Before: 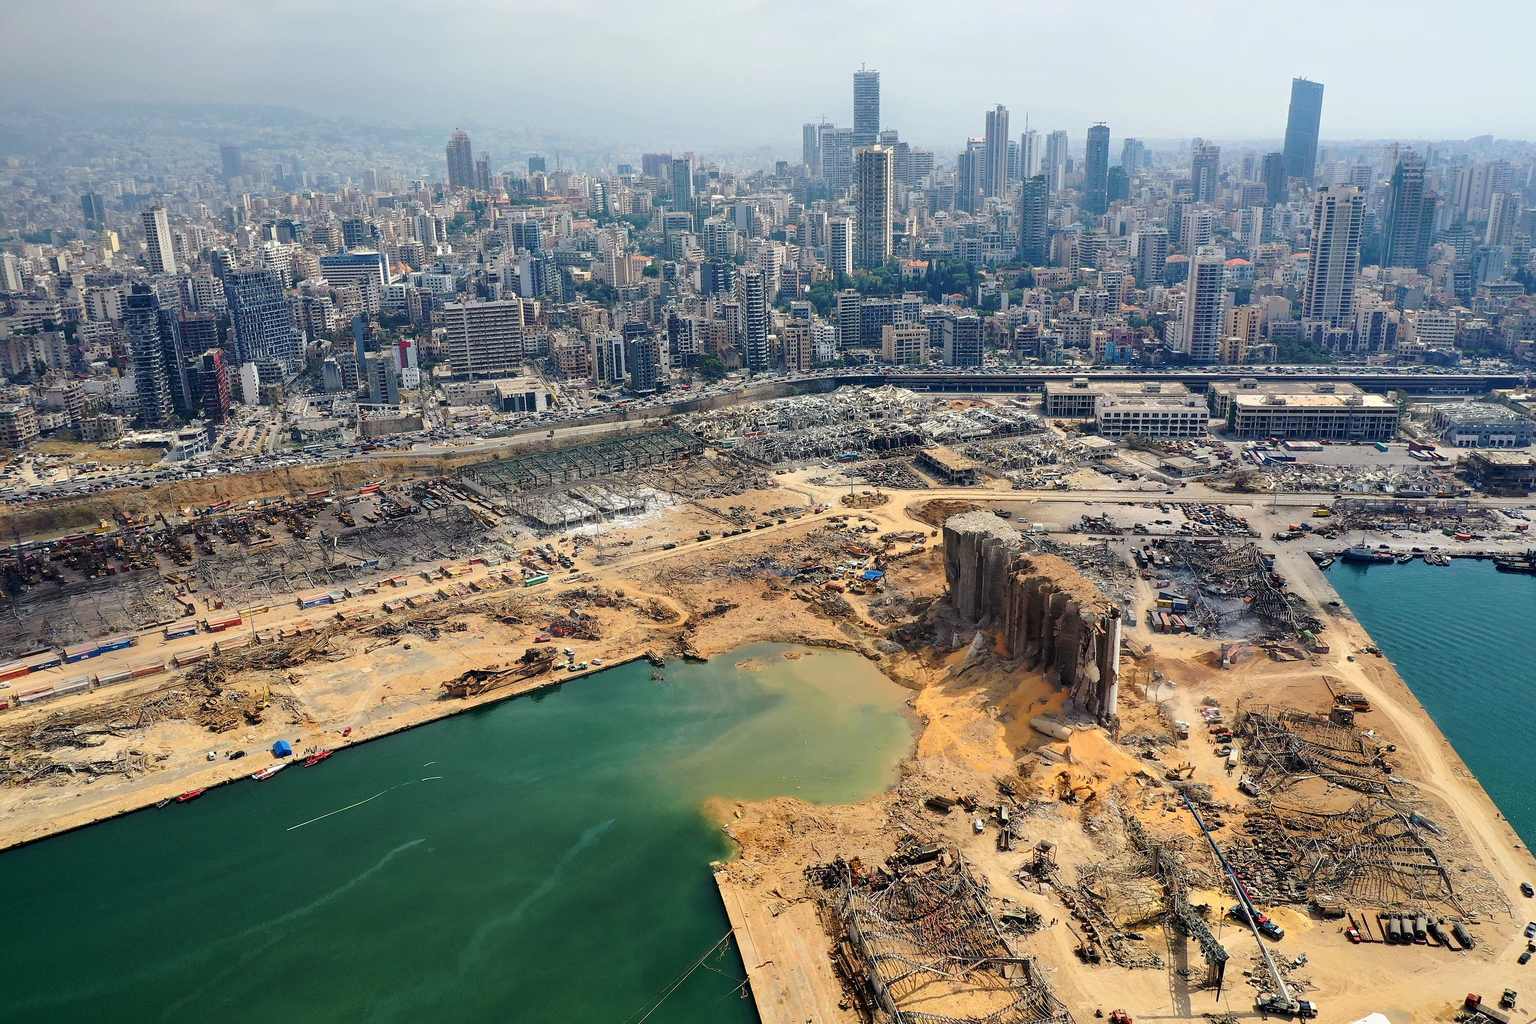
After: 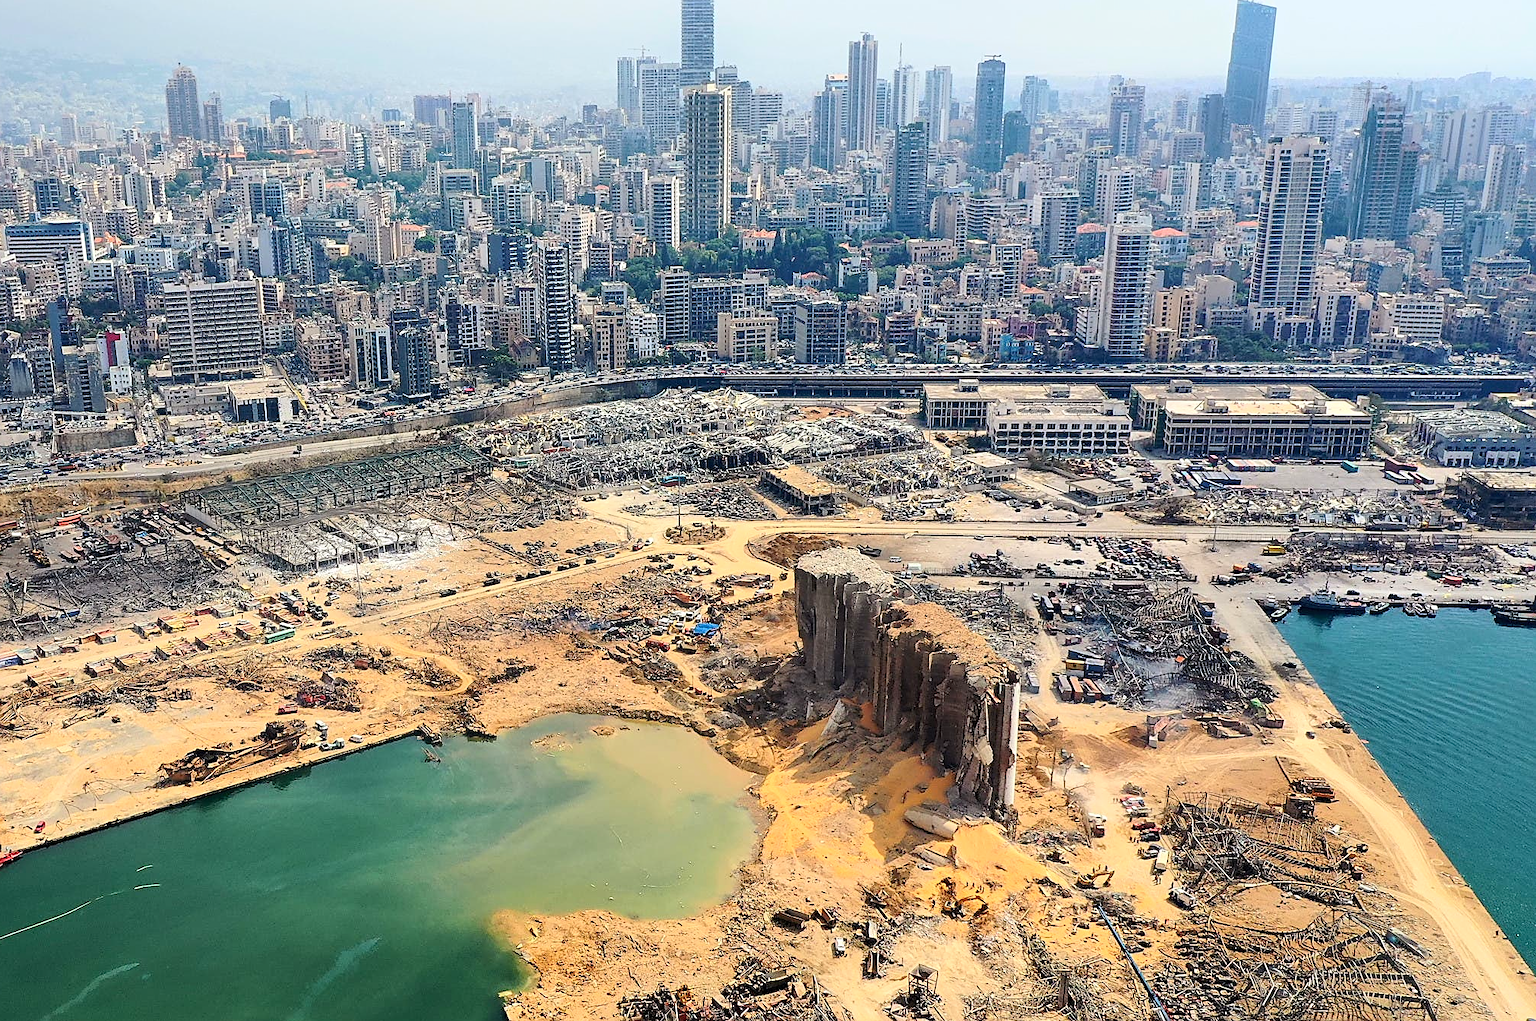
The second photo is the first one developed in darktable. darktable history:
crop and rotate: left 20.573%, top 7.726%, right 0.437%, bottom 13.444%
sharpen: amount 0.487
contrast brightness saturation: contrast 0.197, brightness 0.147, saturation 0.137
